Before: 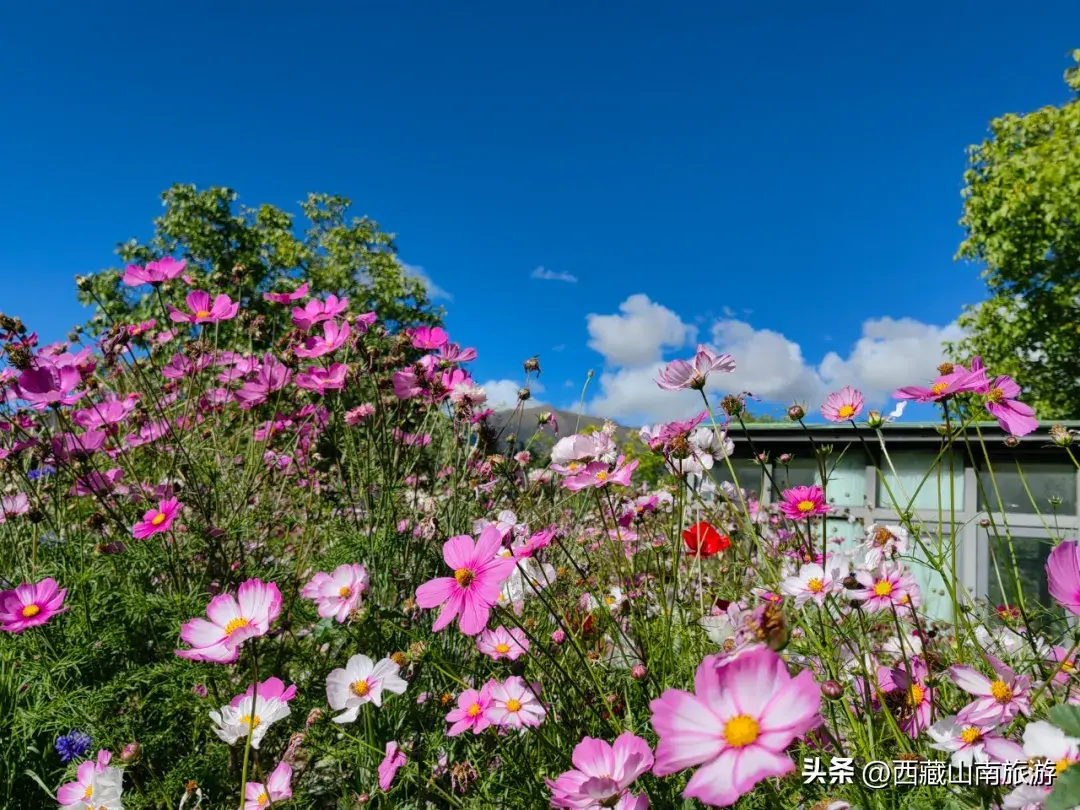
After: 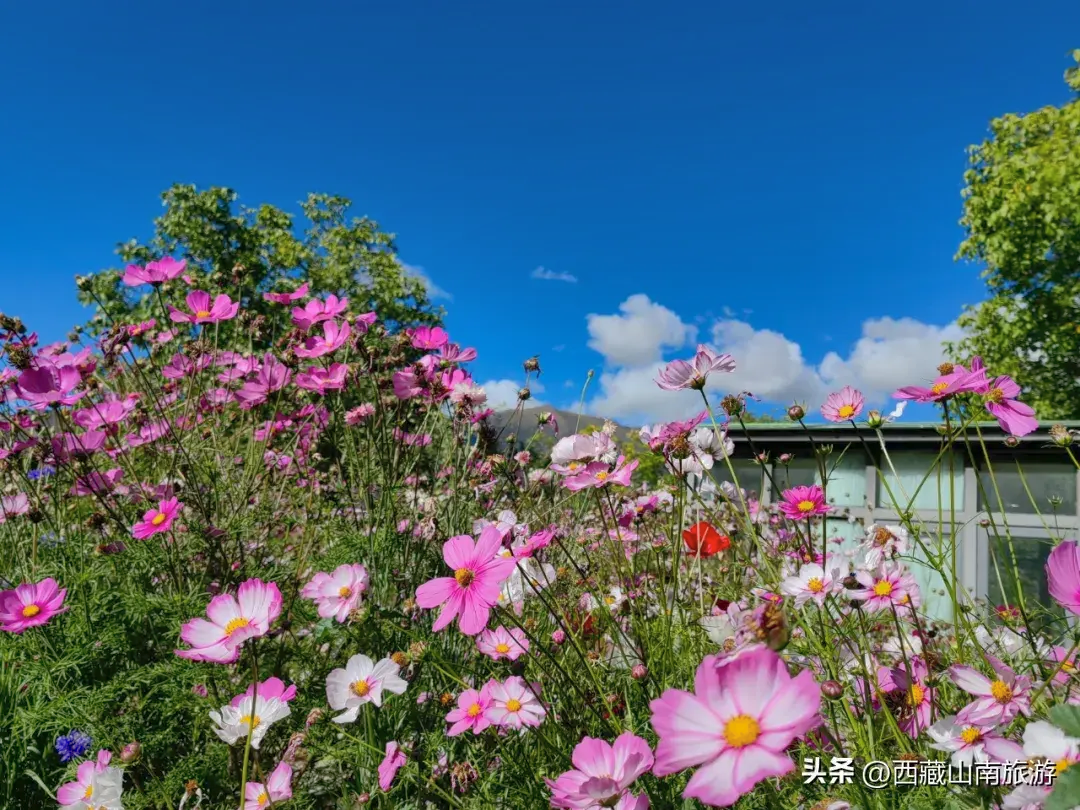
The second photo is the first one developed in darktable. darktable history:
color zones: curves: ch1 [(0, 0.469) (0.01, 0.469) (0.12, 0.446) (0.248, 0.469) (0.5, 0.5) (0.748, 0.5) (0.99, 0.469) (1, 0.469)]
shadows and highlights: on, module defaults
